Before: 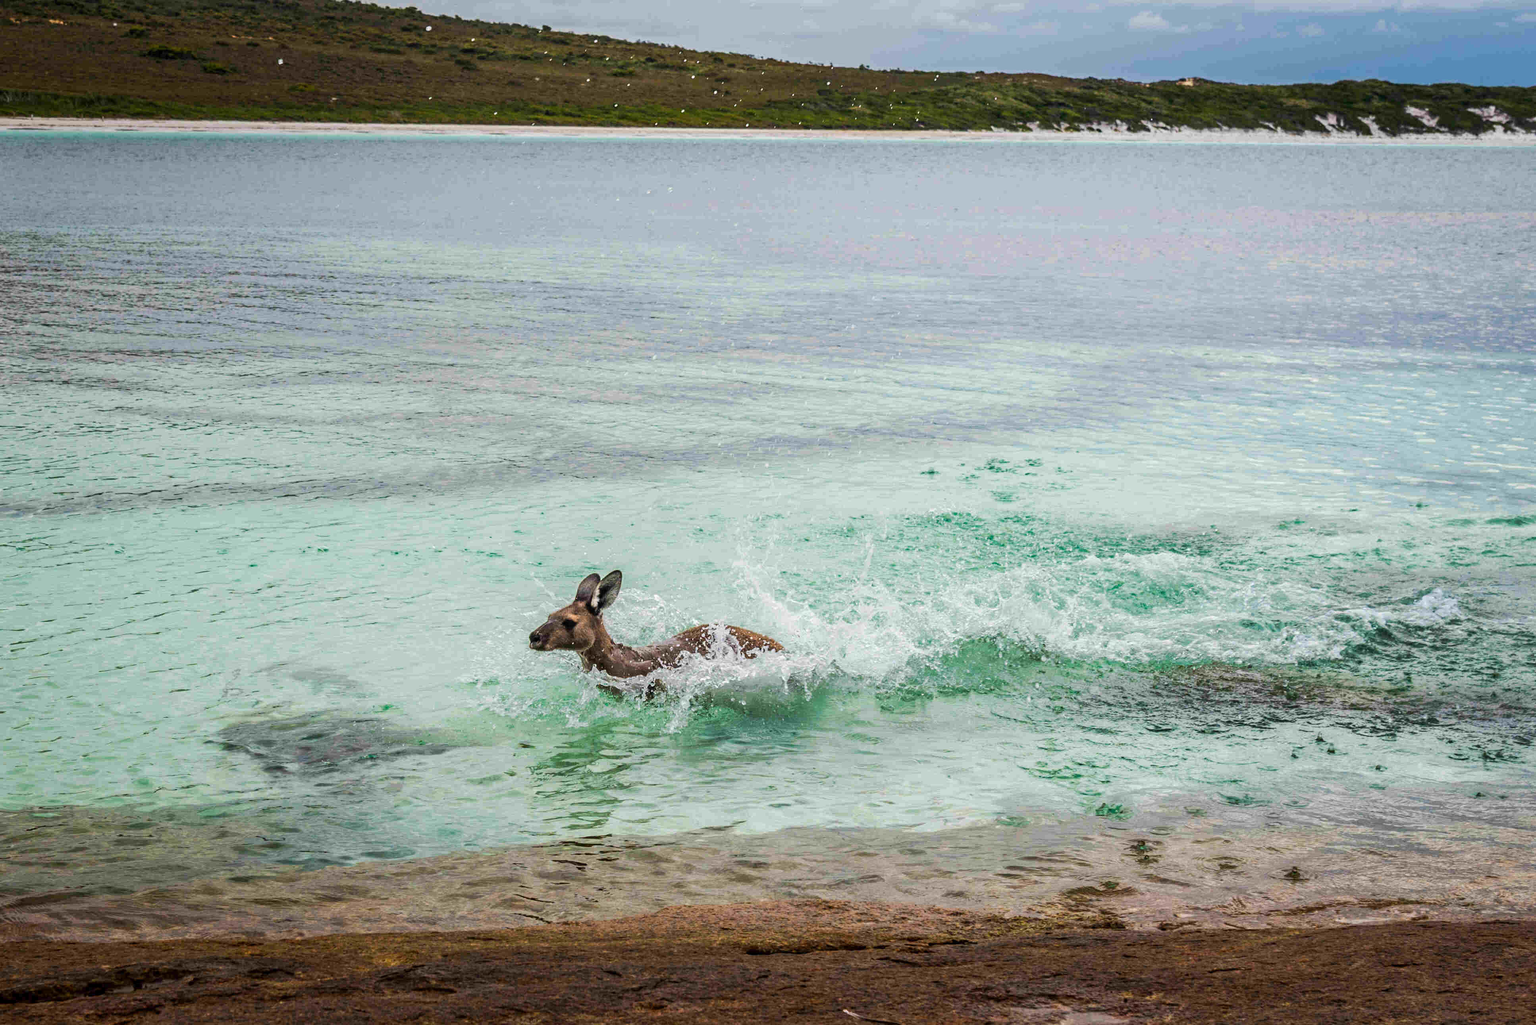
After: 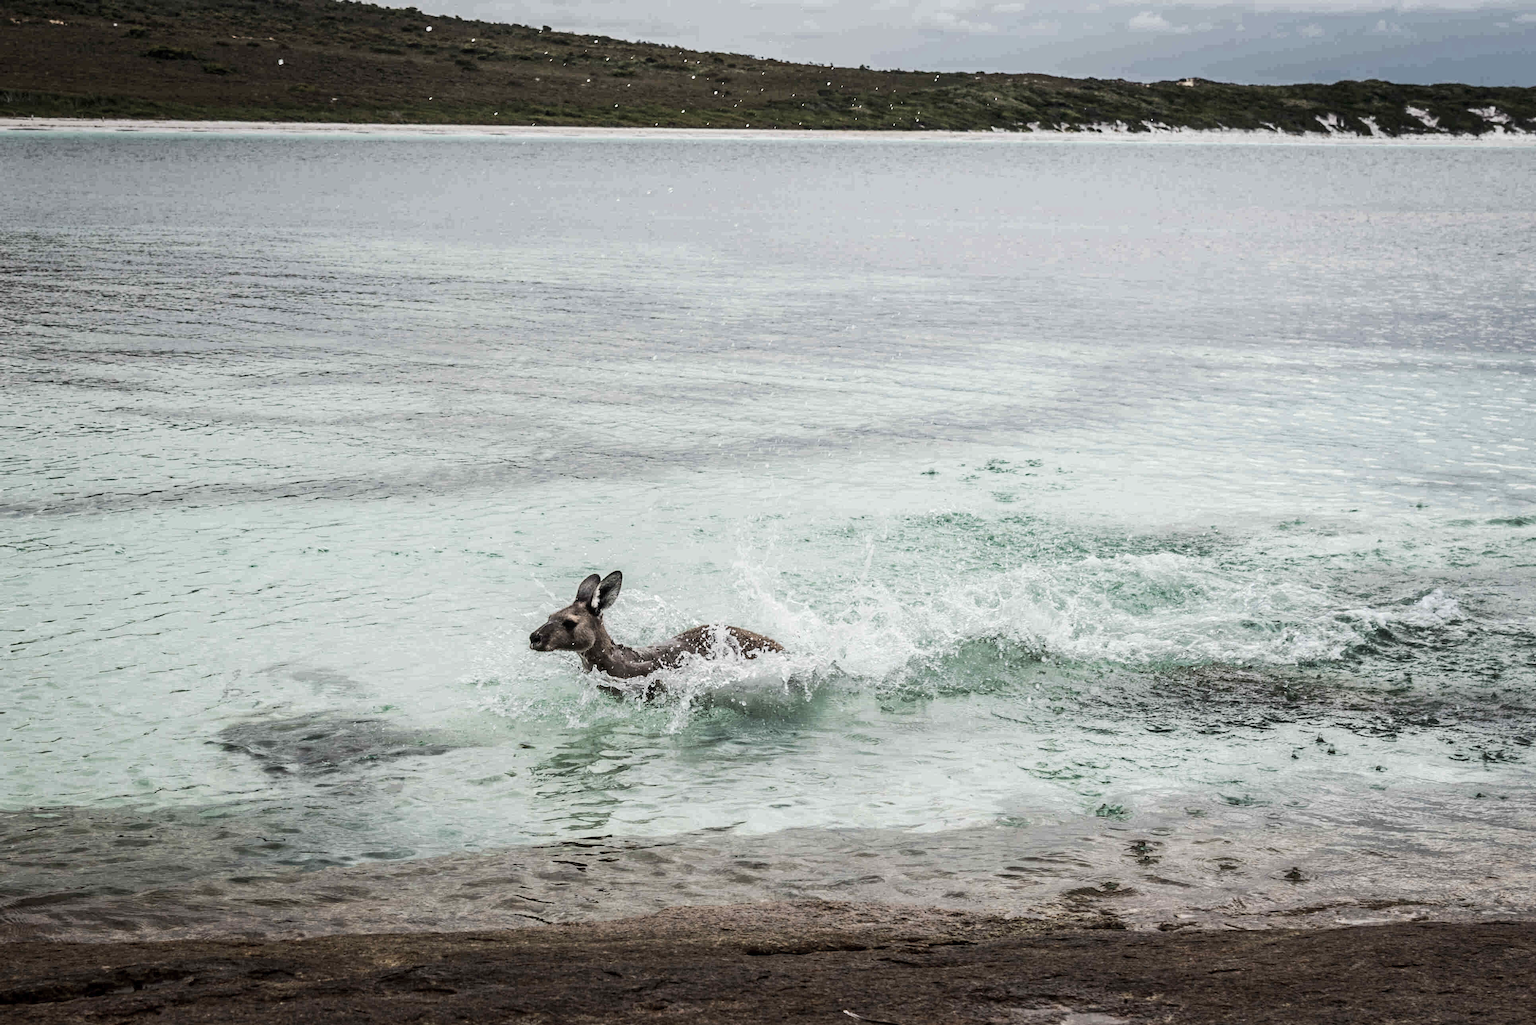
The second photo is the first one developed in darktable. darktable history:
contrast brightness saturation: contrast 0.16, saturation 0.32
color zones: curves: ch1 [(0, 0.153) (0.143, 0.15) (0.286, 0.151) (0.429, 0.152) (0.571, 0.152) (0.714, 0.151) (0.857, 0.151) (1, 0.153)]
